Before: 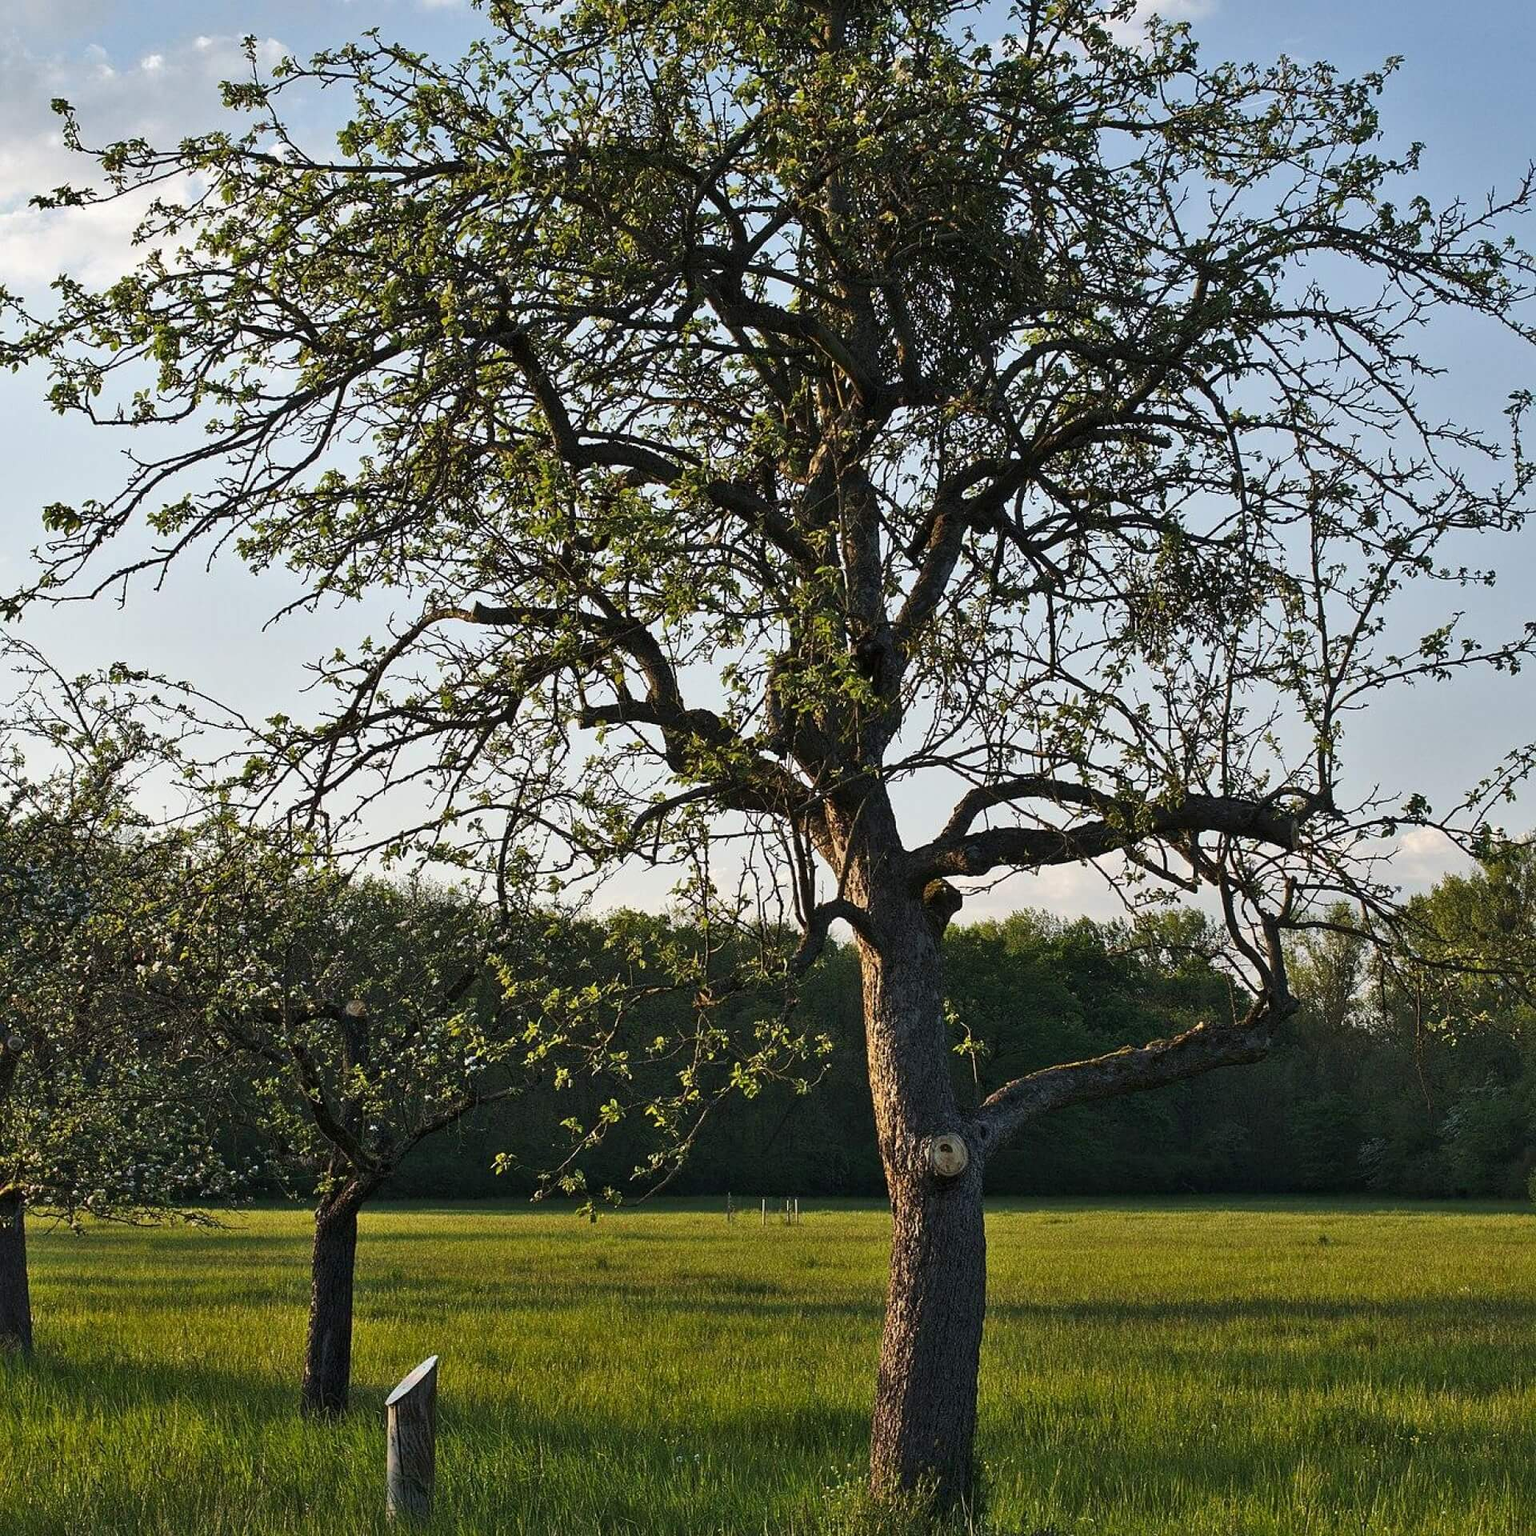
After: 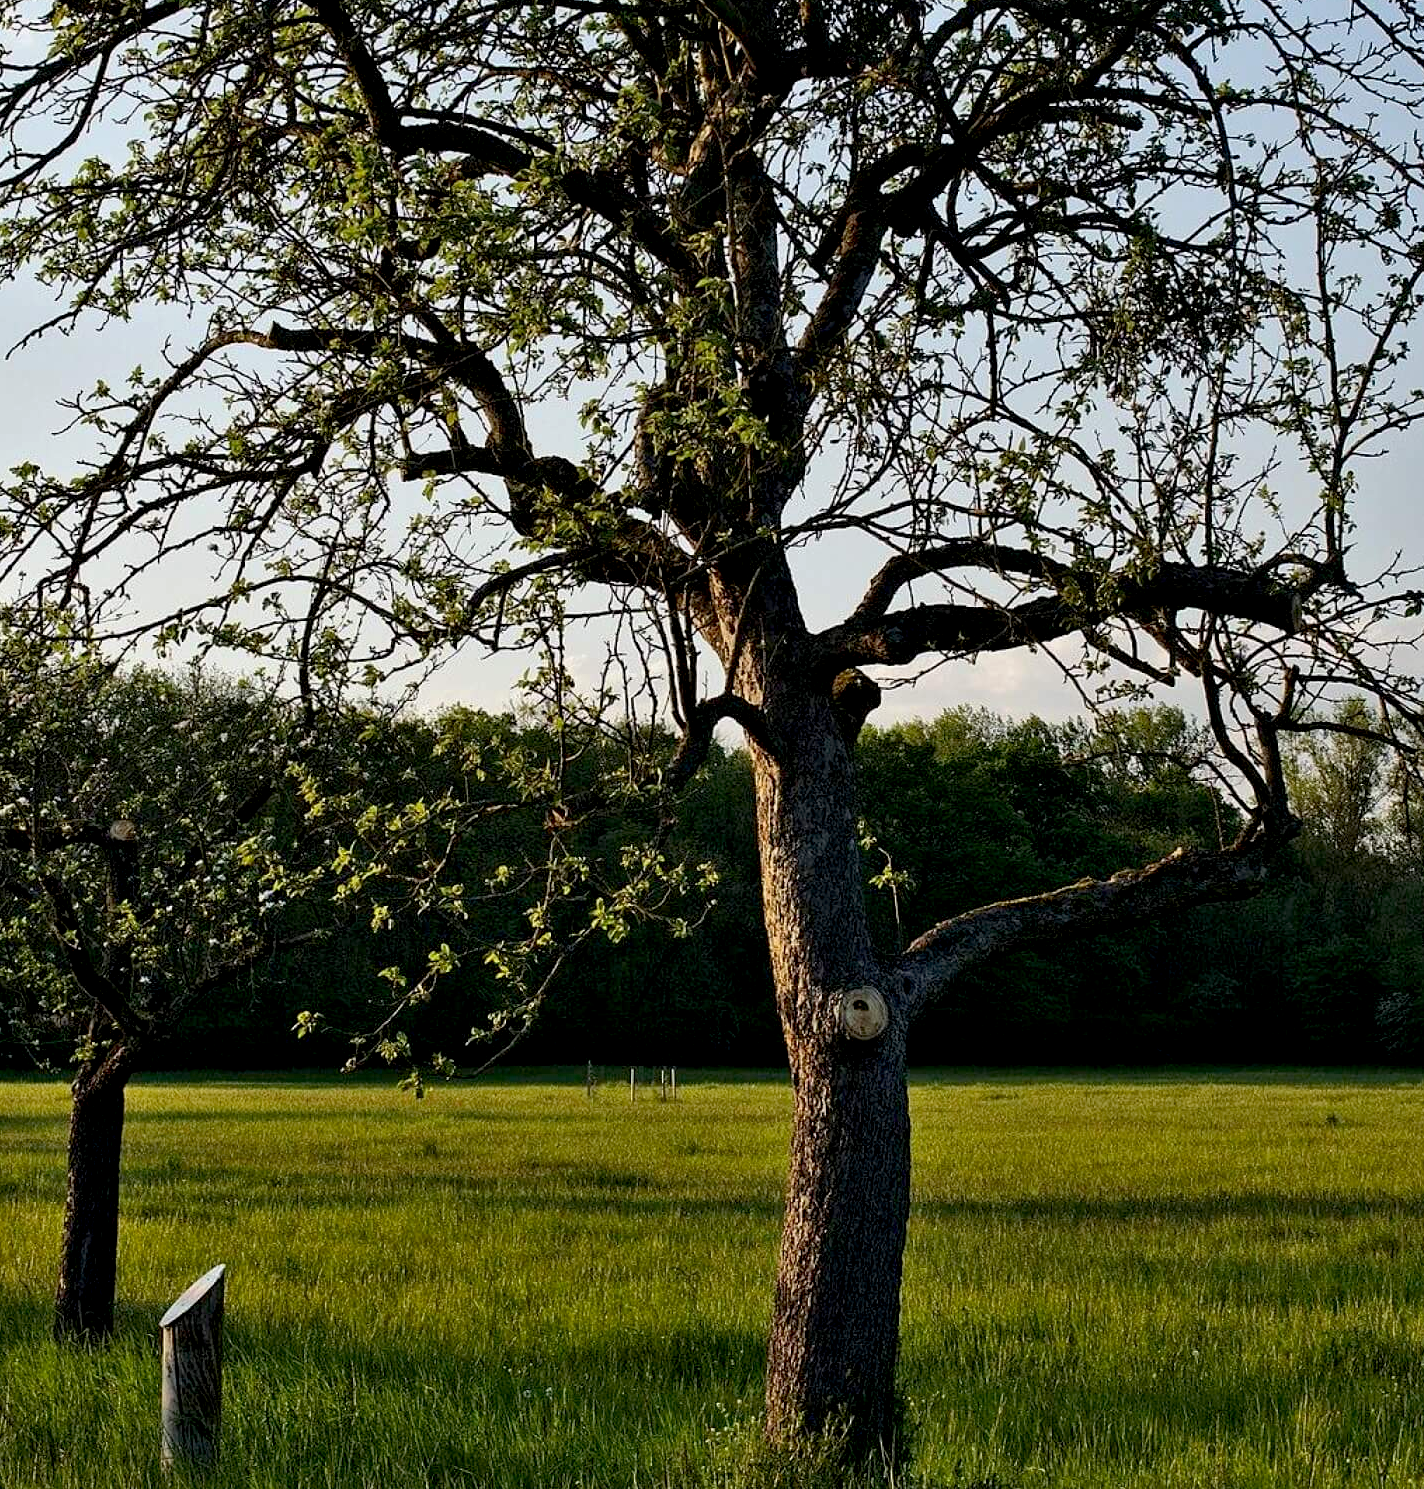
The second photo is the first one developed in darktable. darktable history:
crop: left 16.82%, top 22.446%, right 9.011%
exposure: black level correction 0.014, compensate highlight preservation false
